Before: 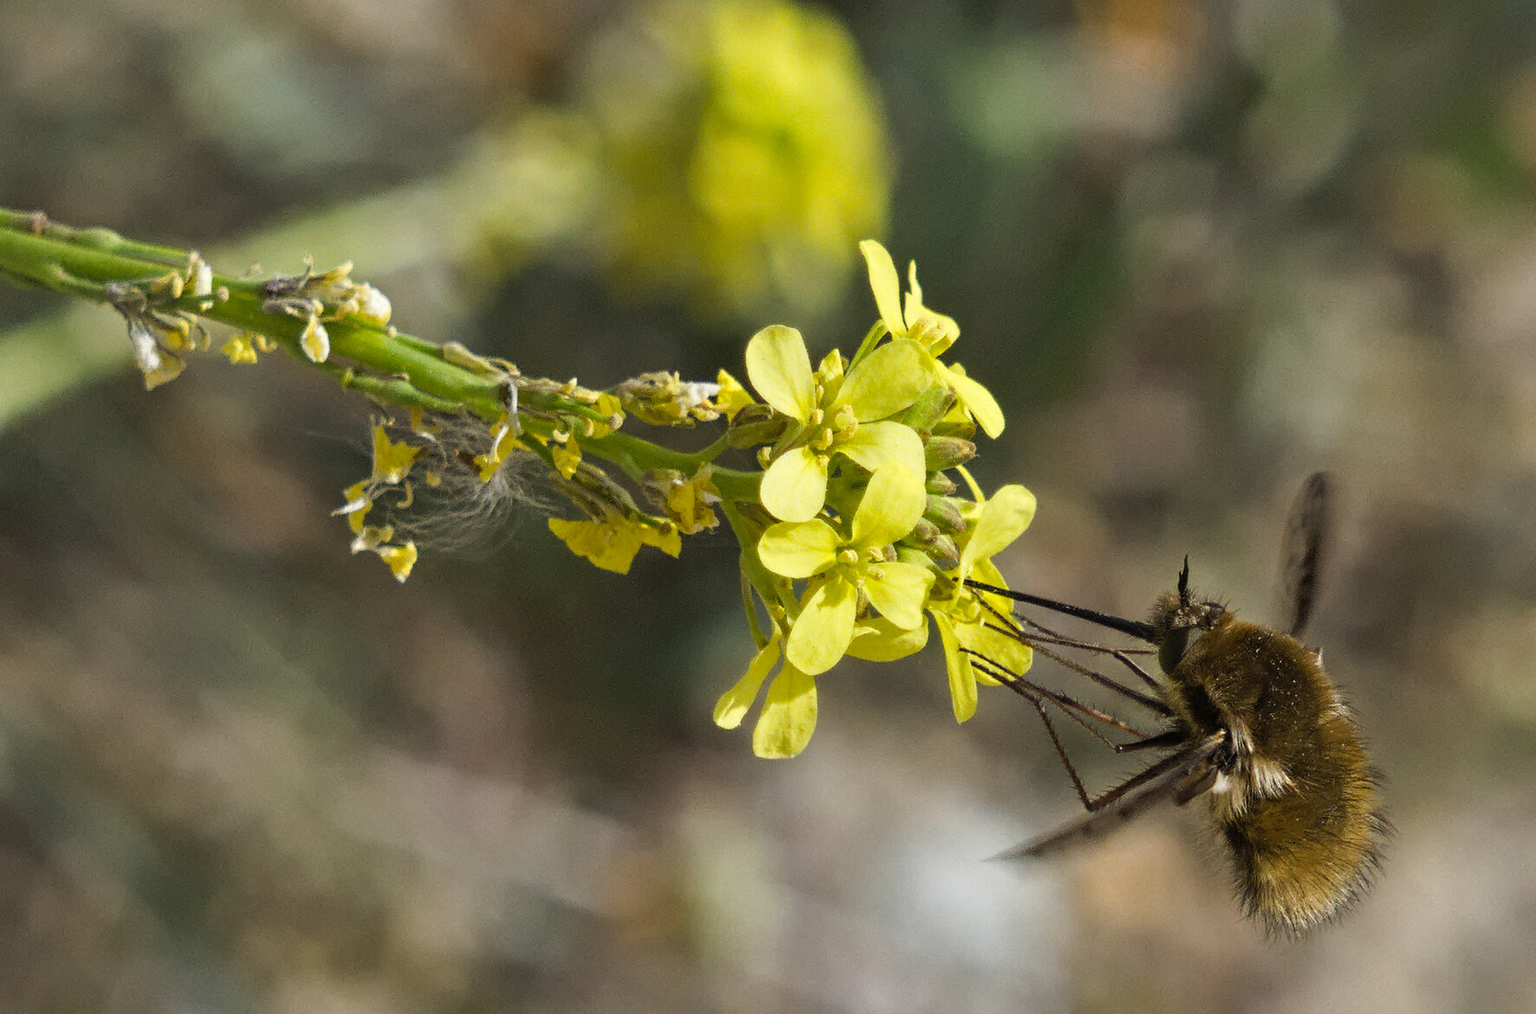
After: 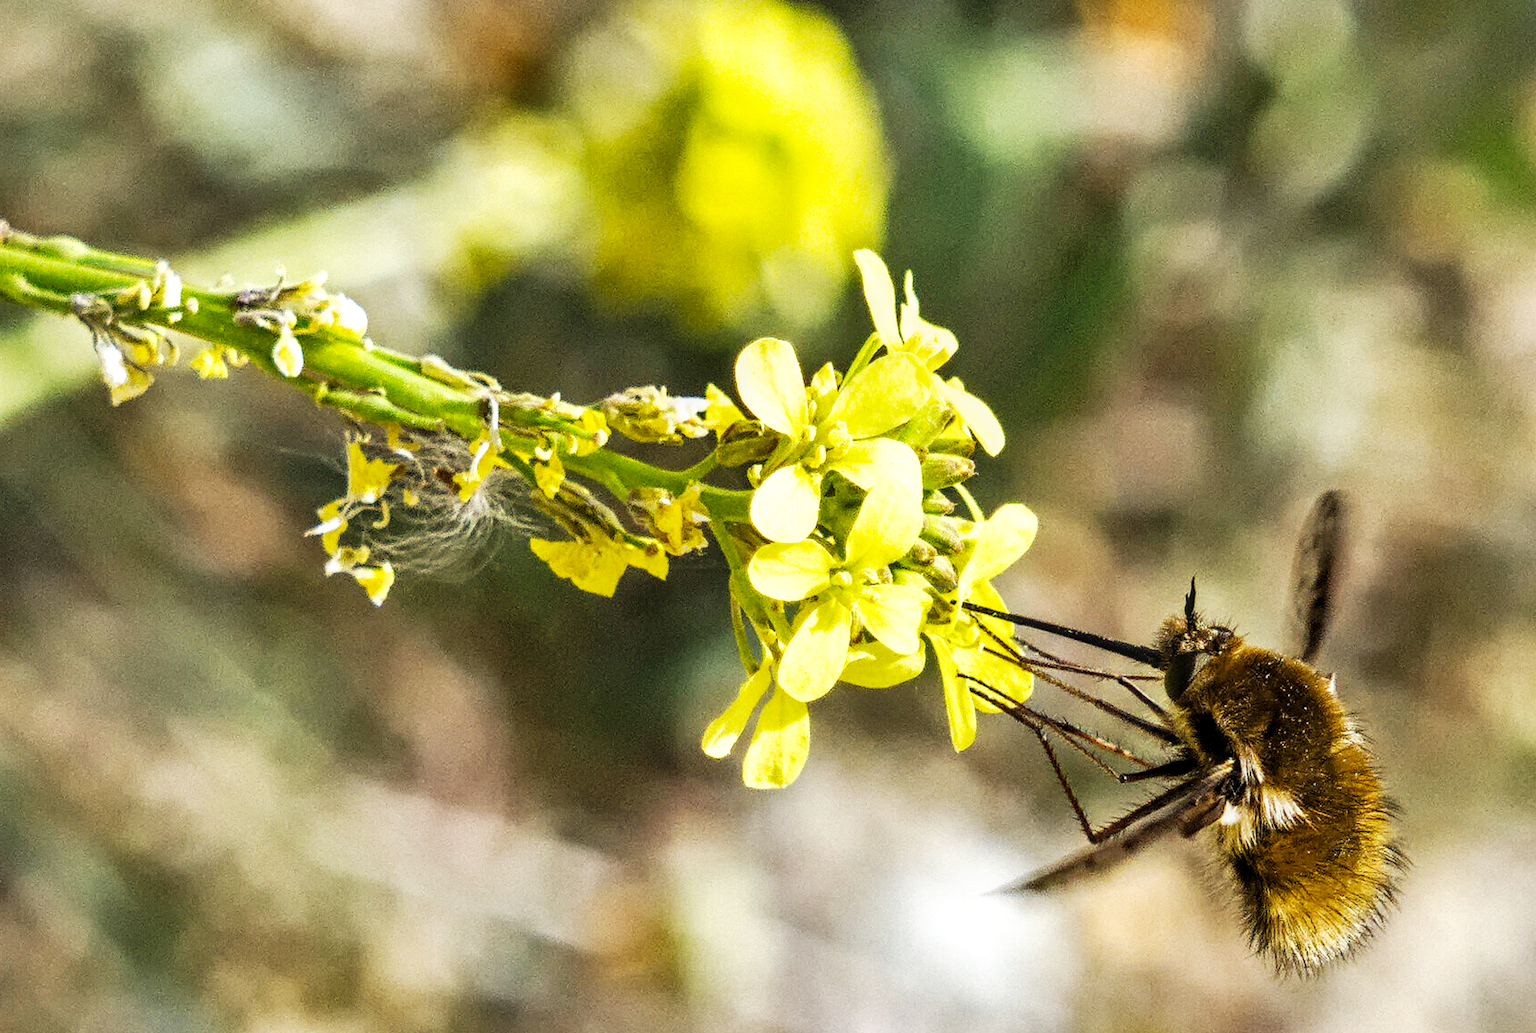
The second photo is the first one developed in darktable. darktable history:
local contrast: on, module defaults
crop and rotate: left 2.507%, right 1.256%, bottom 1.945%
shadows and highlights: soften with gaussian
base curve: curves: ch0 [(0, 0) (0.007, 0.004) (0.027, 0.03) (0.046, 0.07) (0.207, 0.54) (0.442, 0.872) (0.673, 0.972) (1, 1)], preserve colors none
